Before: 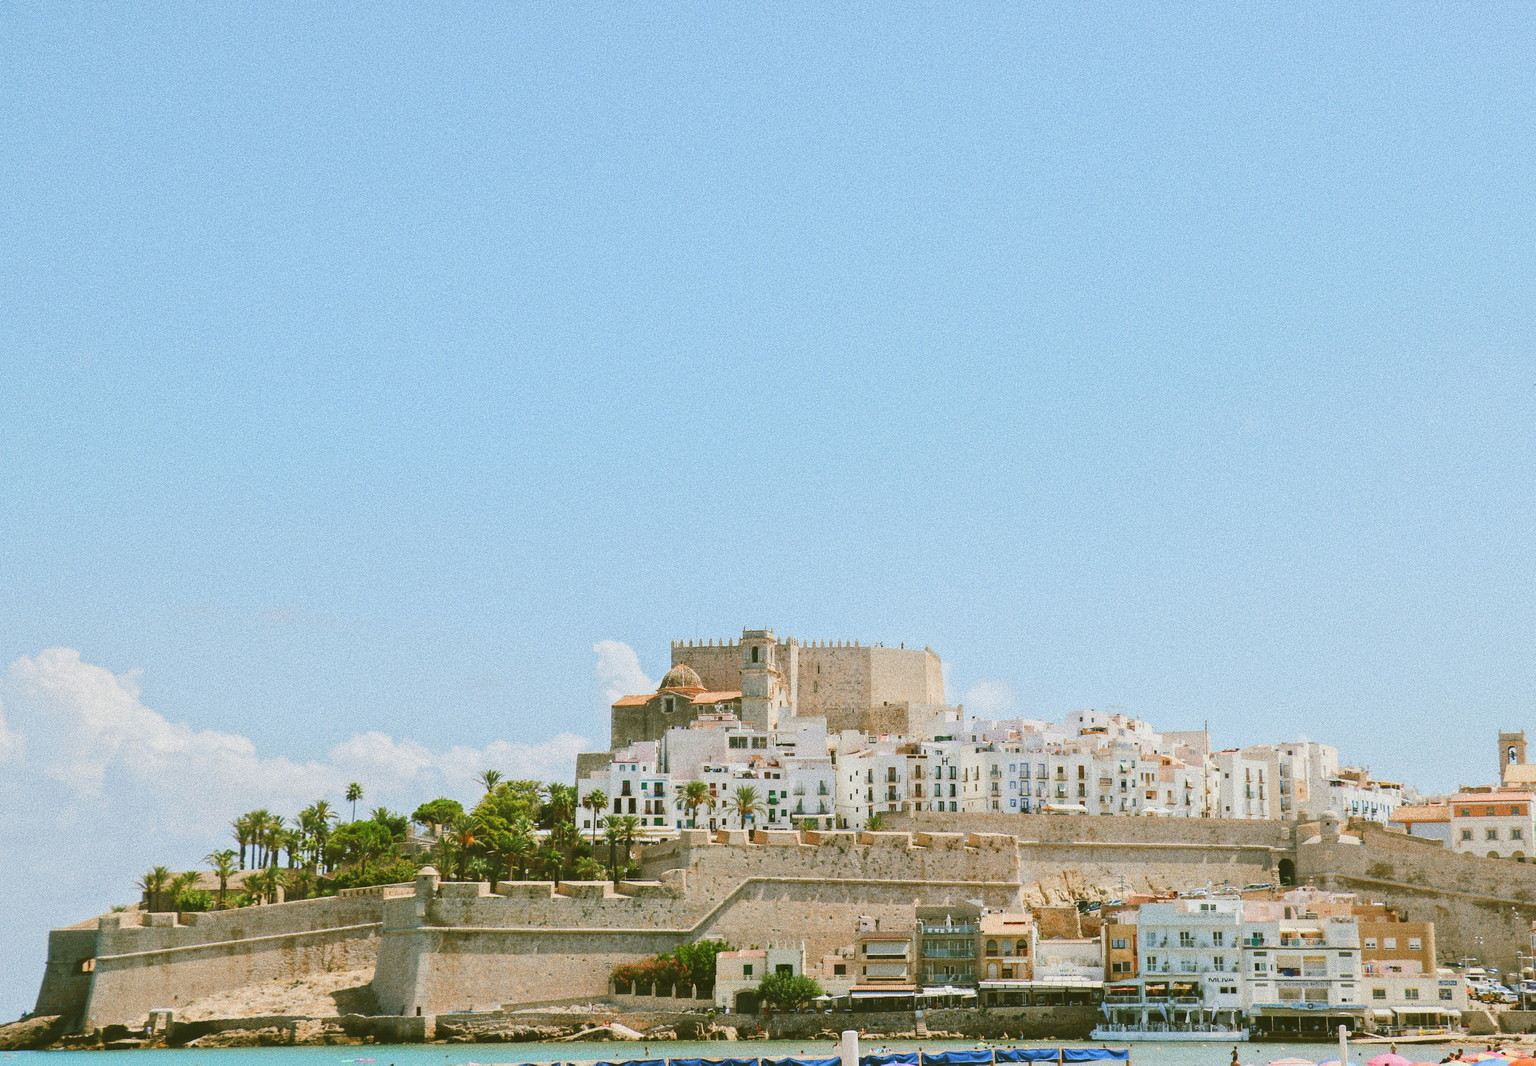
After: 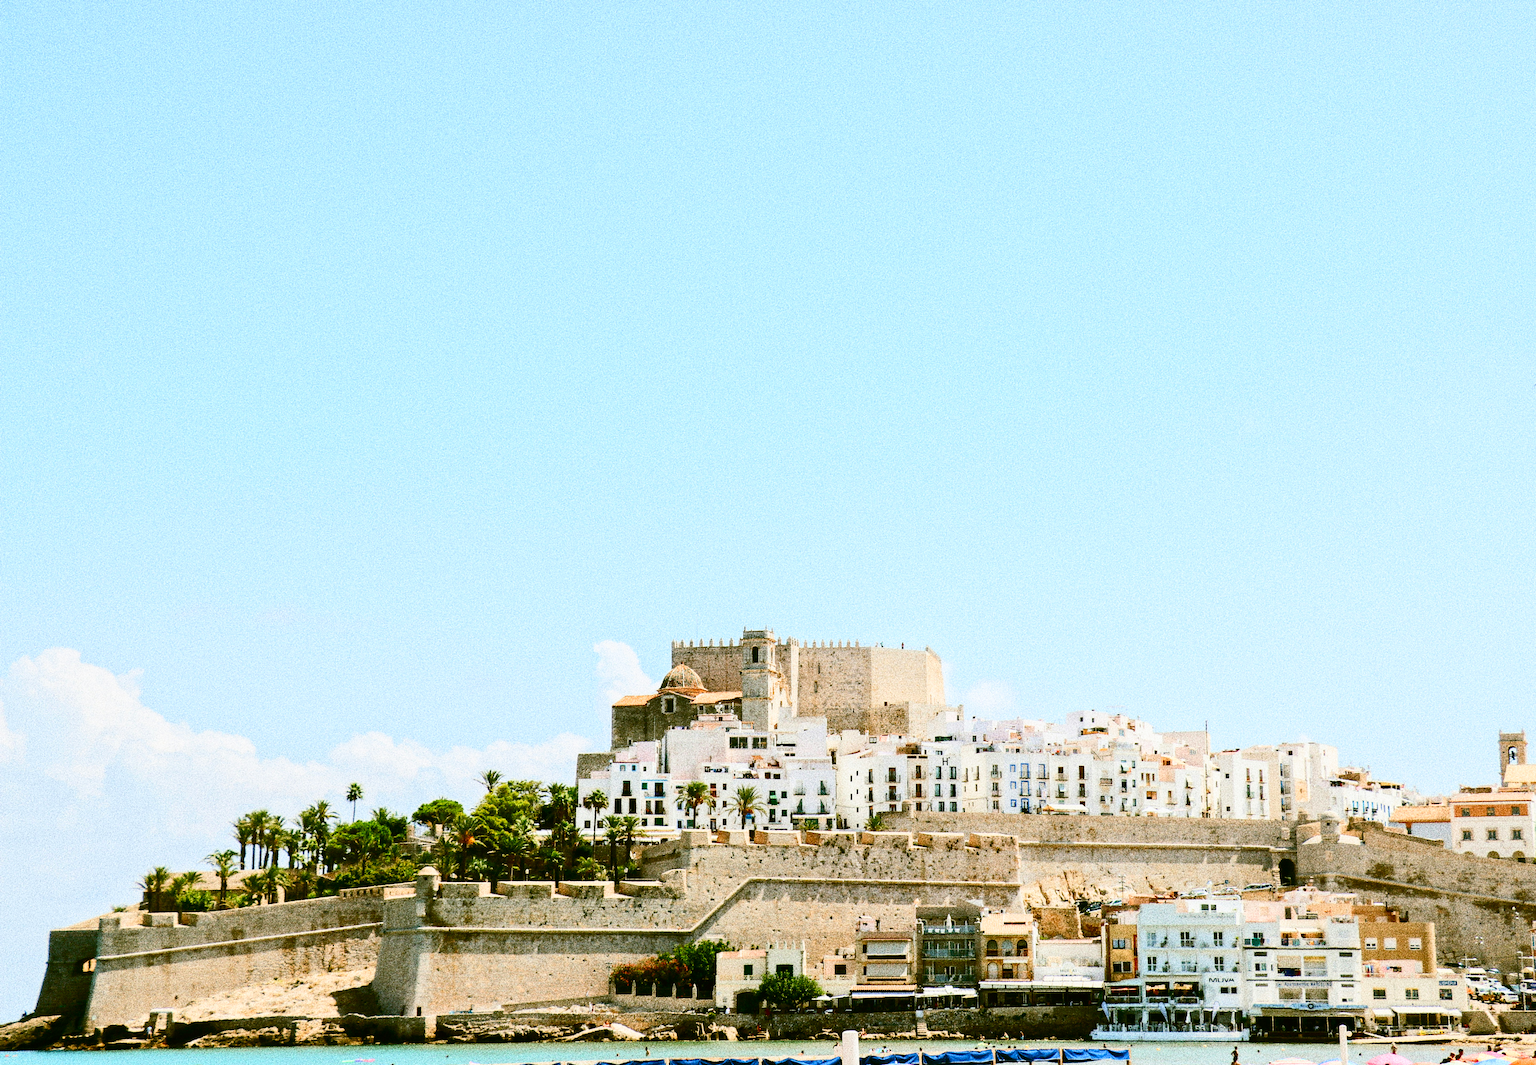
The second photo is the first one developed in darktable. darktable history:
filmic rgb: black relative exposure -8.7 EV, white relative exposure 2.7 EV, threshold 3 EV, target black luminance 0%, hardness 6.25, latitude 76.53%, contrast 1.326, shadows ↔ highlights balance -0.349%, preserve chrominance no, color science v4 (2020), enable highlight reconstruction true
contrast brightness saturation: contrast 0.28
